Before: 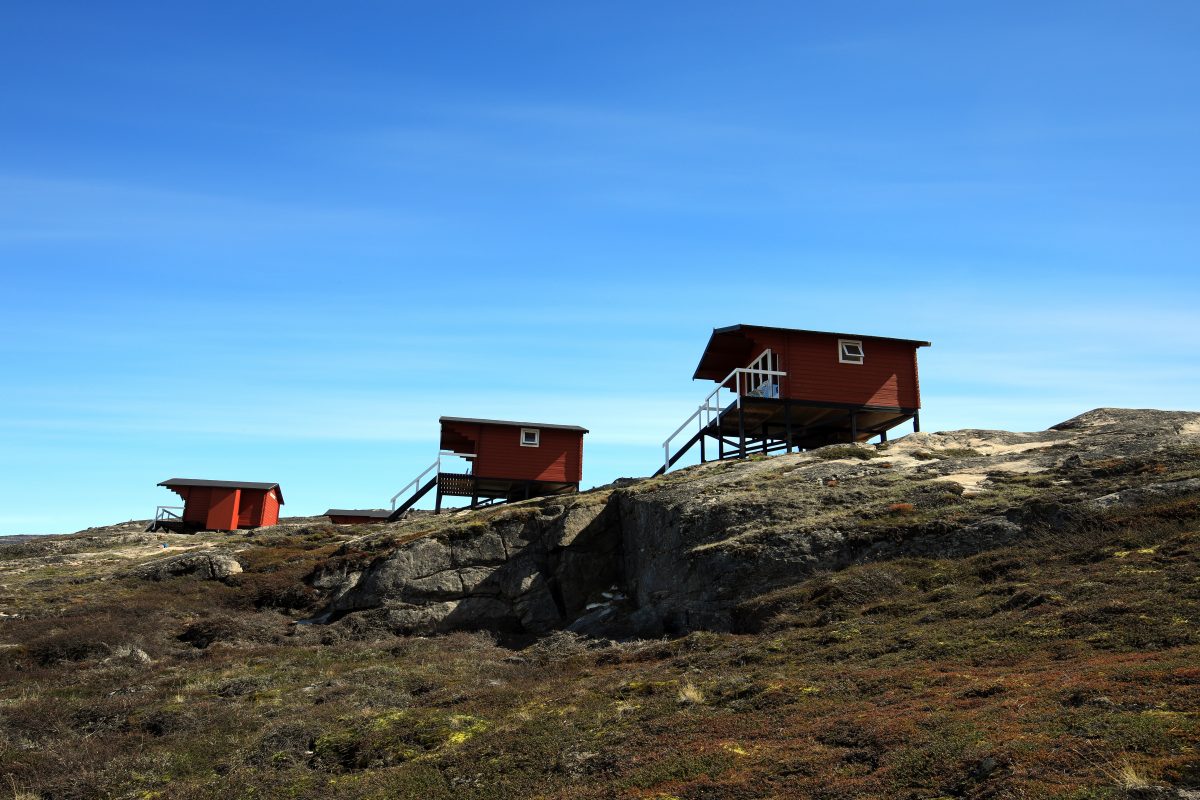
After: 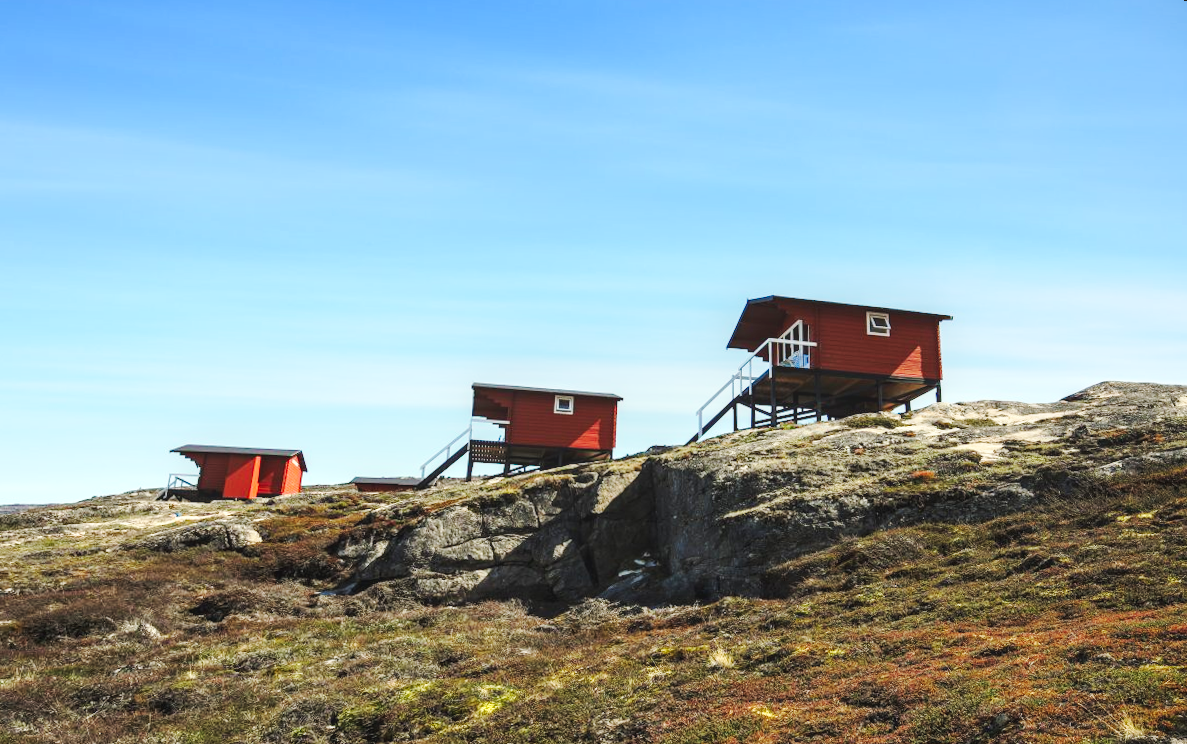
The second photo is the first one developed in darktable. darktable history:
local contrast: on, module defaults
color contrast: green-magenta contrast 1.2, blue-yellow contrast 1.2
base curve: curves: ch0 [(0, 0.007) (0.028, 0.063) (0.121, 0.311) (0.46, 0.743) (0.859, 0.957) (1, 1)], preserve colors none
rotate and perspective: rotation 0.679°, lens shift (horizontal) 0.136, crop left 0.009, crop right 0.991, crop top 0.078, crop bottom 0.95
